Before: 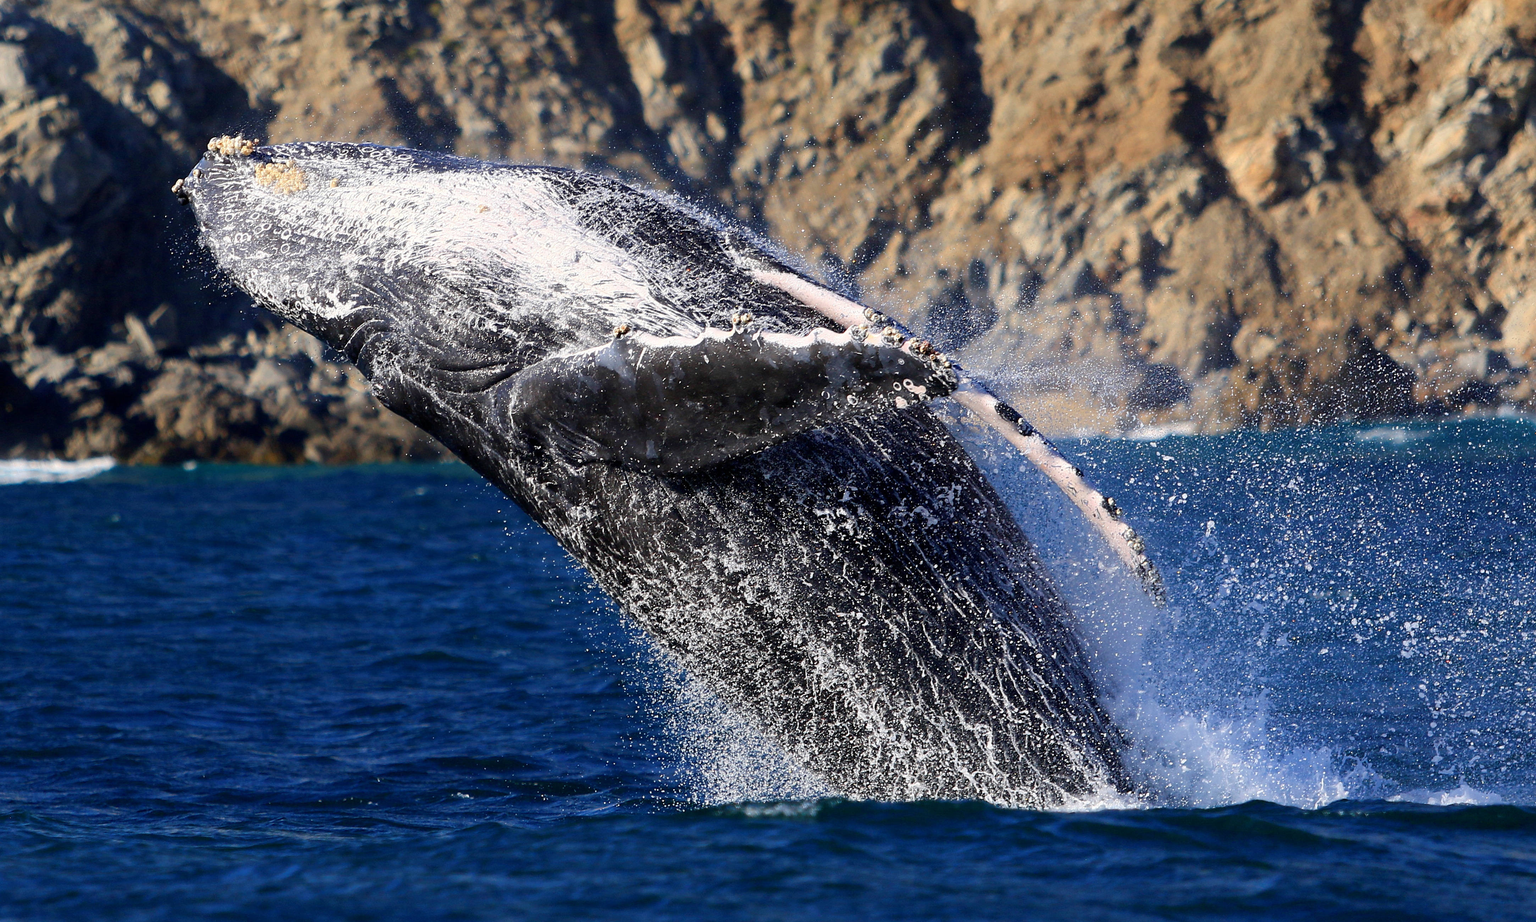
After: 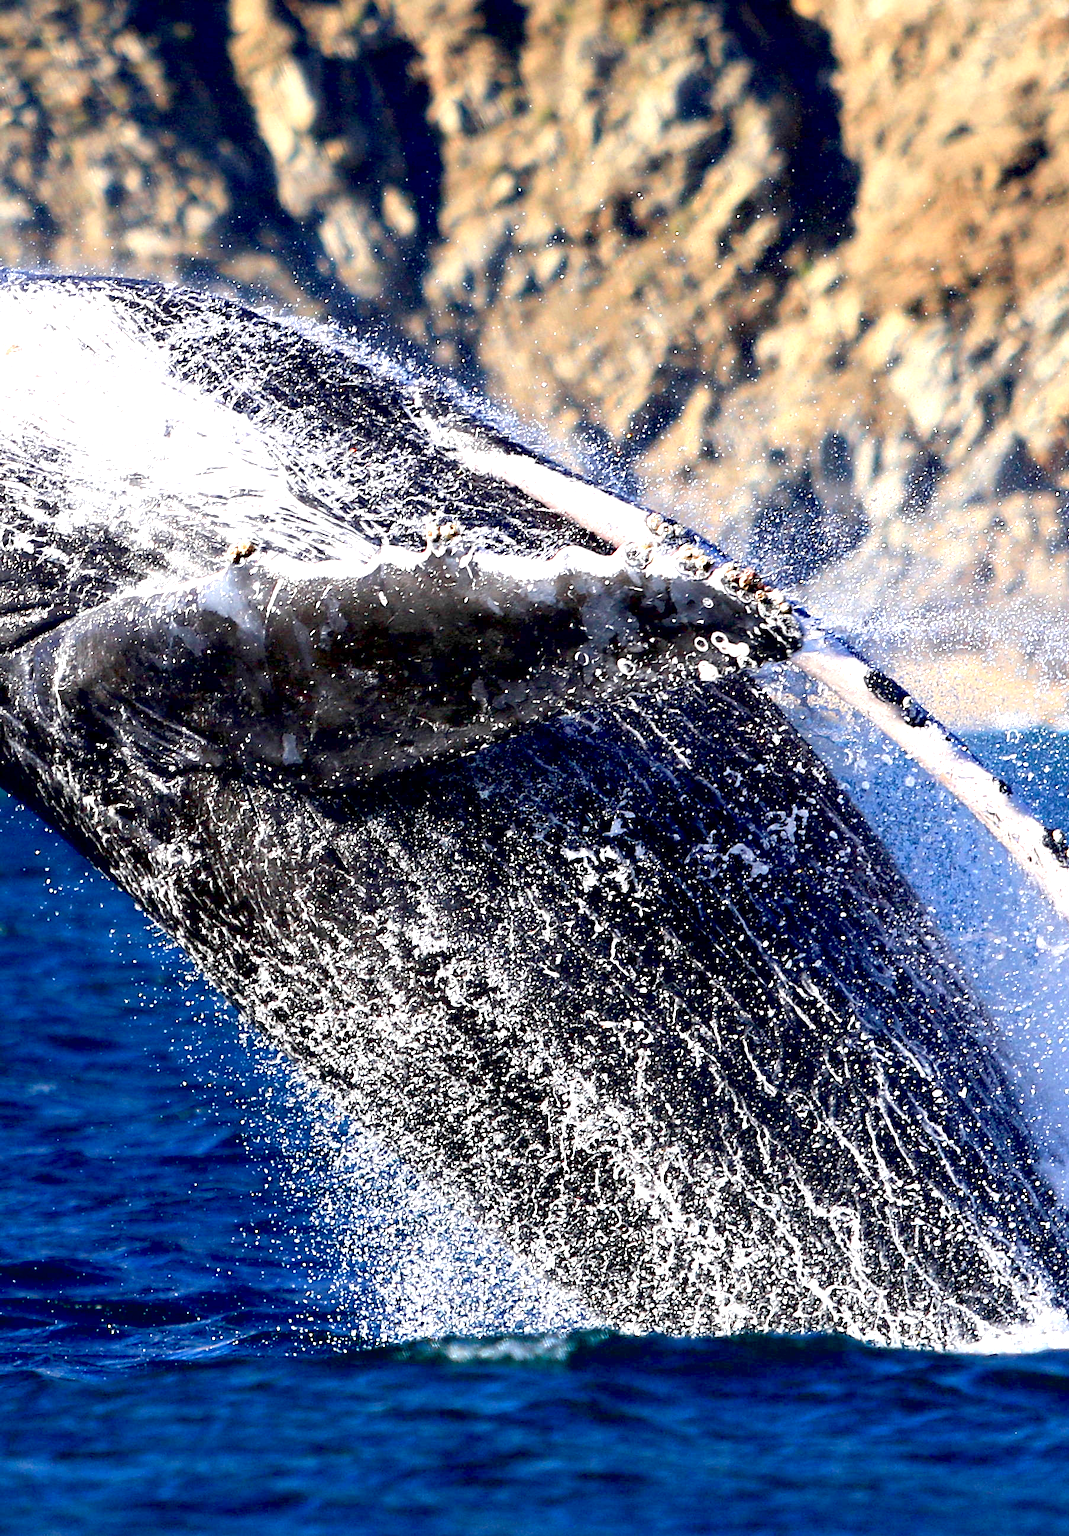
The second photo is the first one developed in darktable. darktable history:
crop: left 31.05%, right 27.165%
exposure: black level correction 0.011, exposure 1.082 EV, compensate highlight preservation false
